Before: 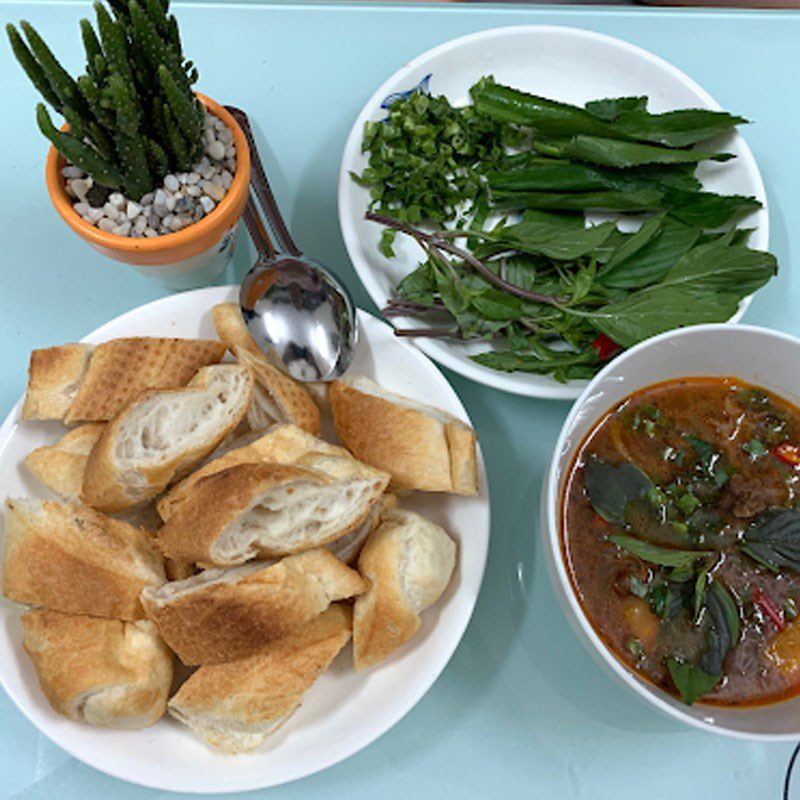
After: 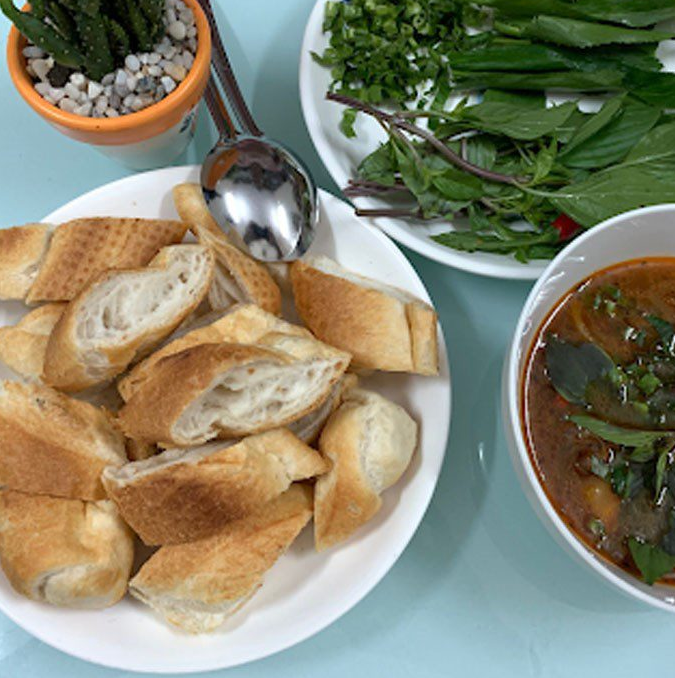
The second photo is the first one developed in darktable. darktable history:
crop and rotate: left 4.935%, top 15.175%, right 10.641%
